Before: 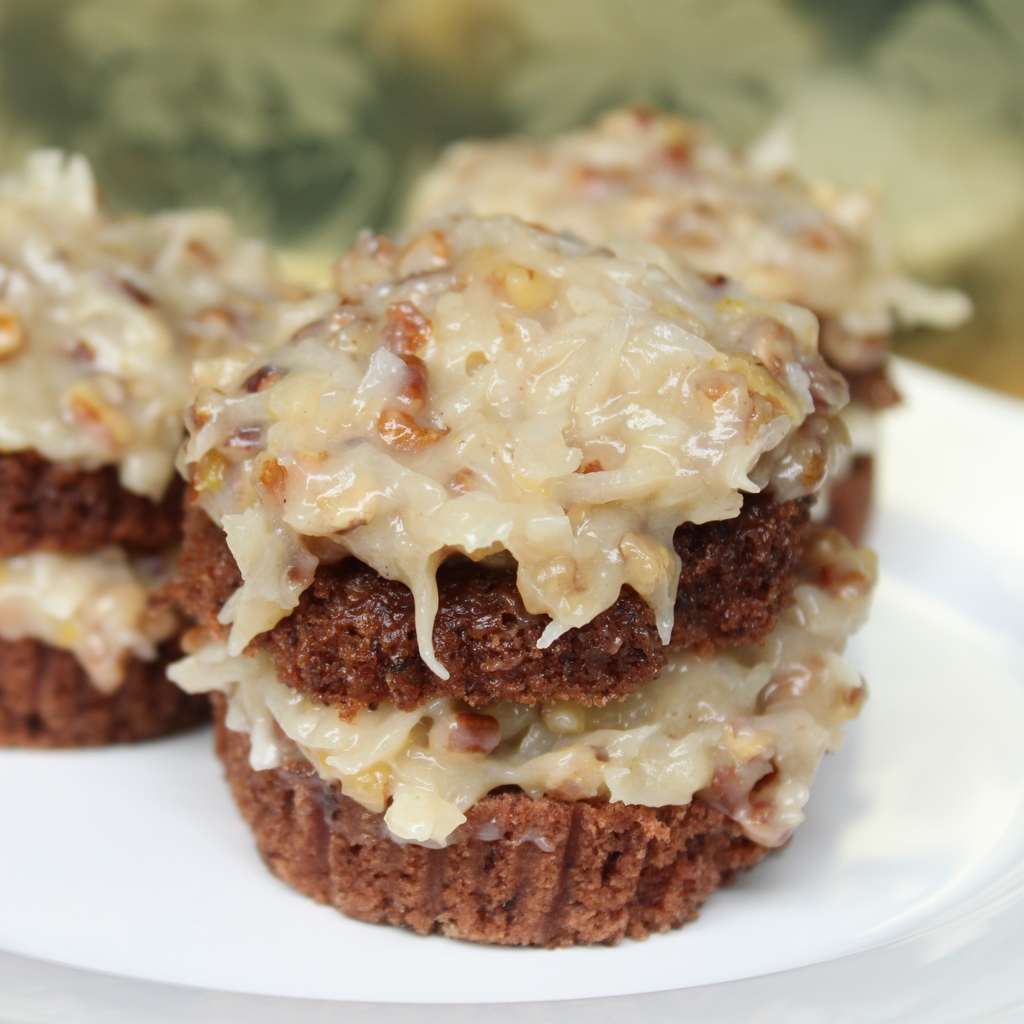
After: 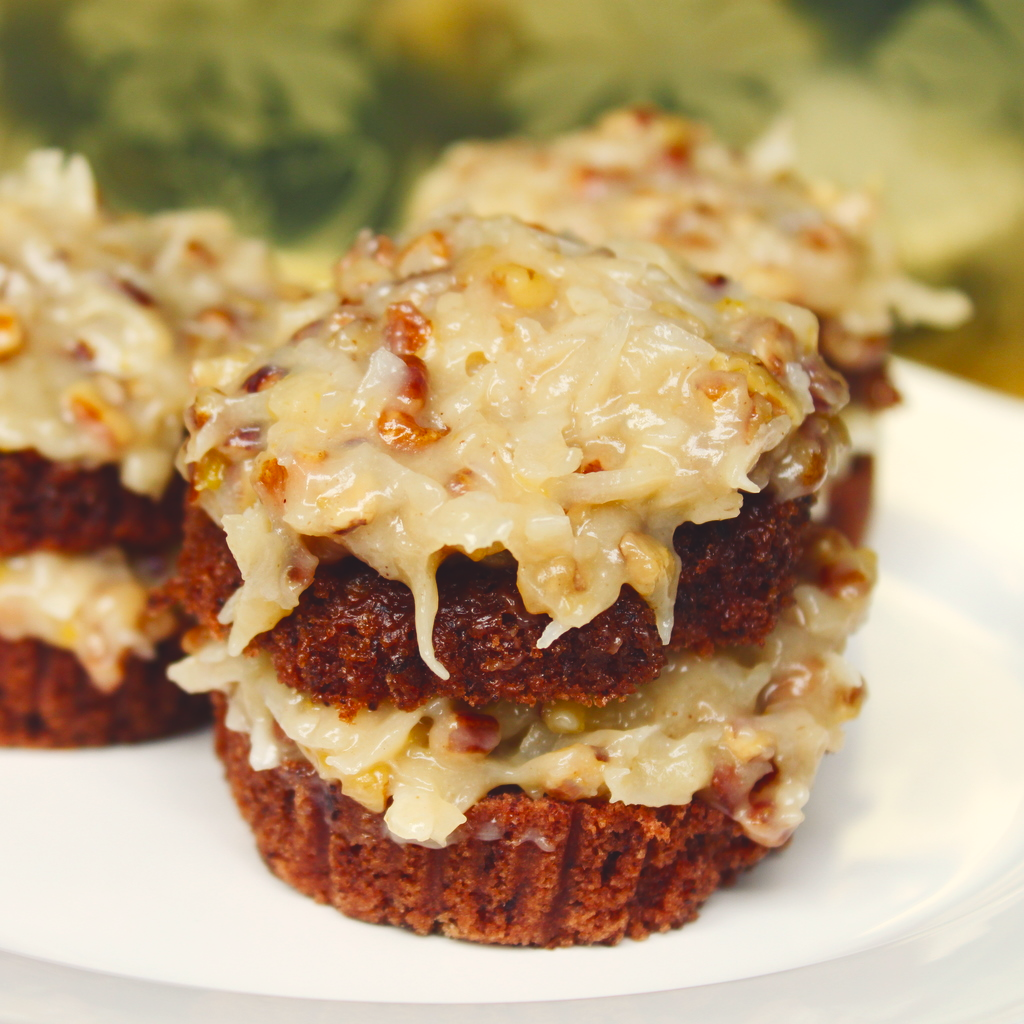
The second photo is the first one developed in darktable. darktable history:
color balance rgb: shadows lift › chroma 3%, shadows lift › hue 280.8°, power › hue 330°, highlights gain › chroma 3%, highlights gain › hue 75.6°, global offset › luminance 2%, perceptual saturation grading › global saturation 20%, perceptual saturation grading › highlights -25%, perceptual saturation grading › shadows 50%, global vibrance 20.33%
tone curve: curves: ch0 [(0, 0) (0.003, 0.012) (0.011, 0.015) (0.025, 0.02) (0.044, 0.032) (0.069, 0.044) (0.1, 0.063) (0.136, 0.085) (0.177, 0.121) (0.224, 0.159) (0.277, 0.207) (0.335, 0.261) (0.399, 0.328) (0.468, 0.41) (0.543, 0.506) (0.623, 0.609) (0.709, 0.719) (0.801, 0.82) (0.898, 0.907) (1, 1)], preserve colors none
